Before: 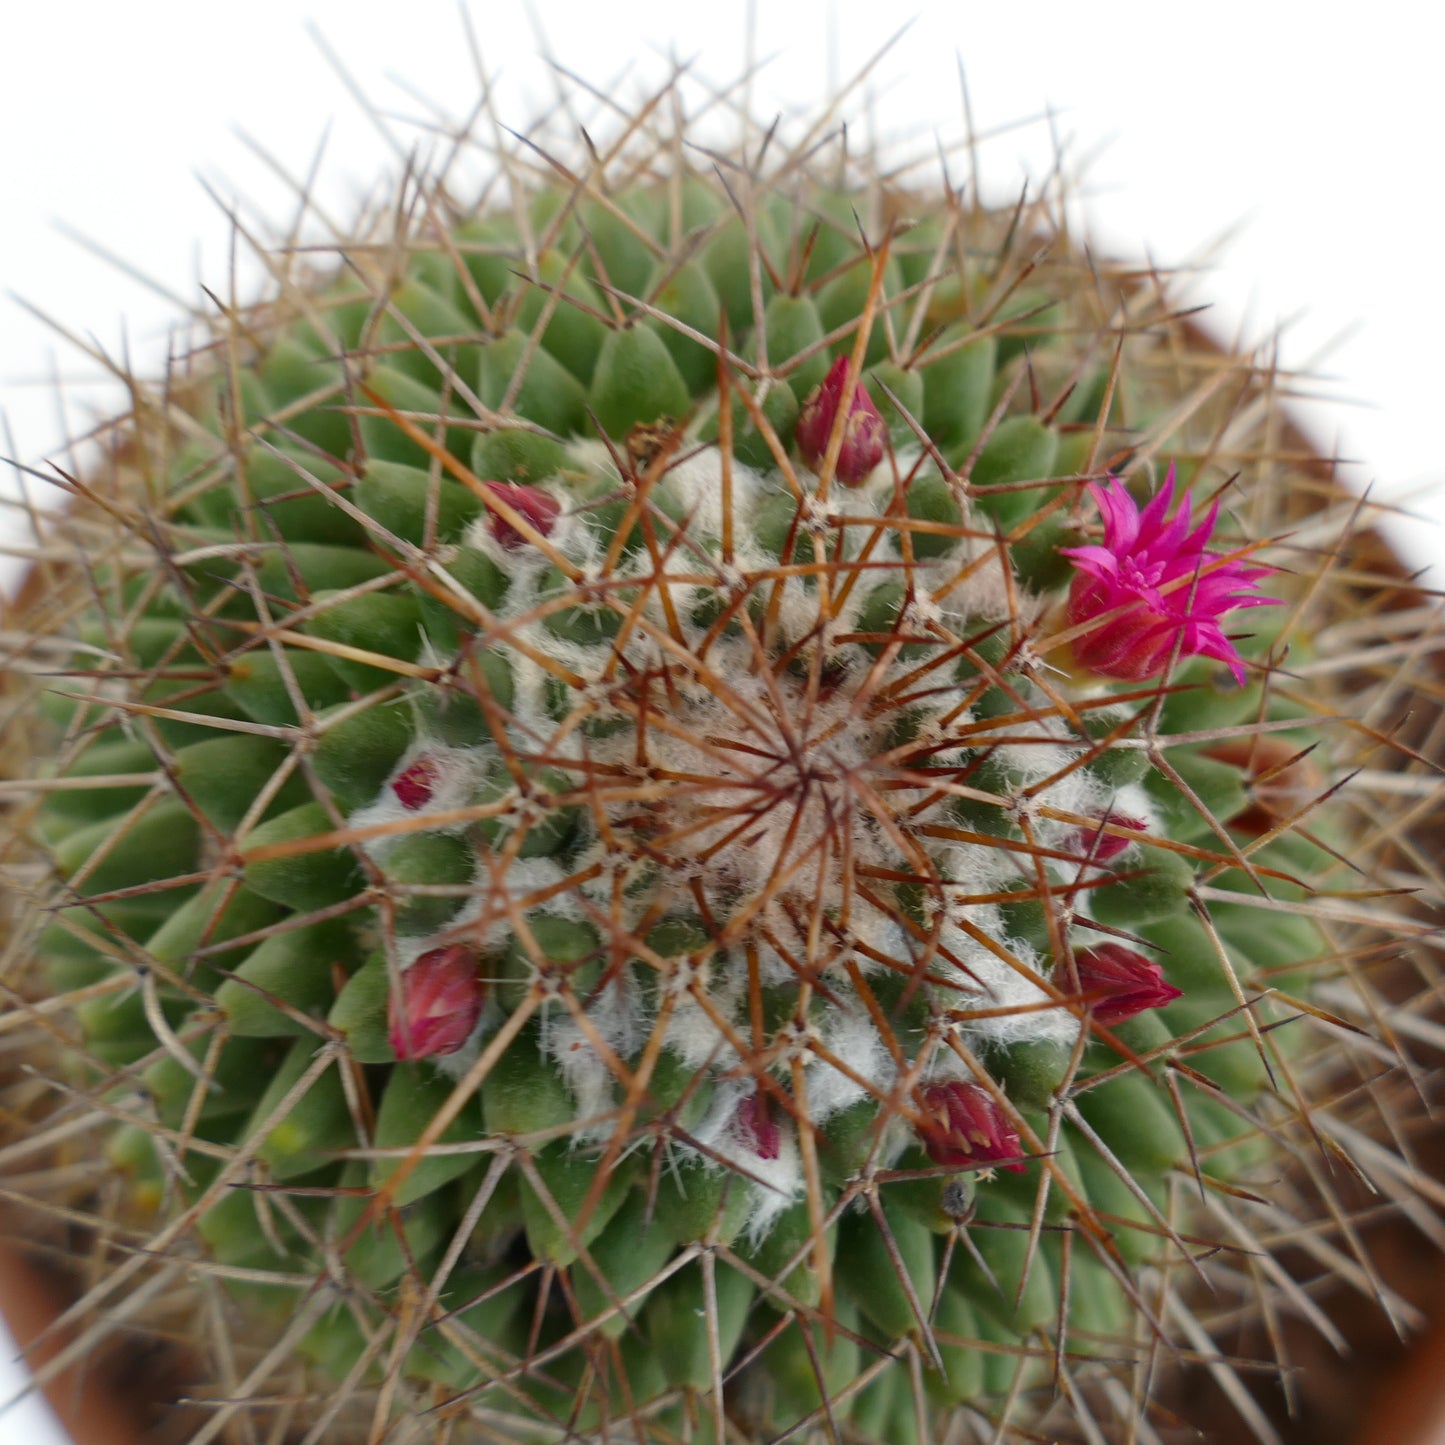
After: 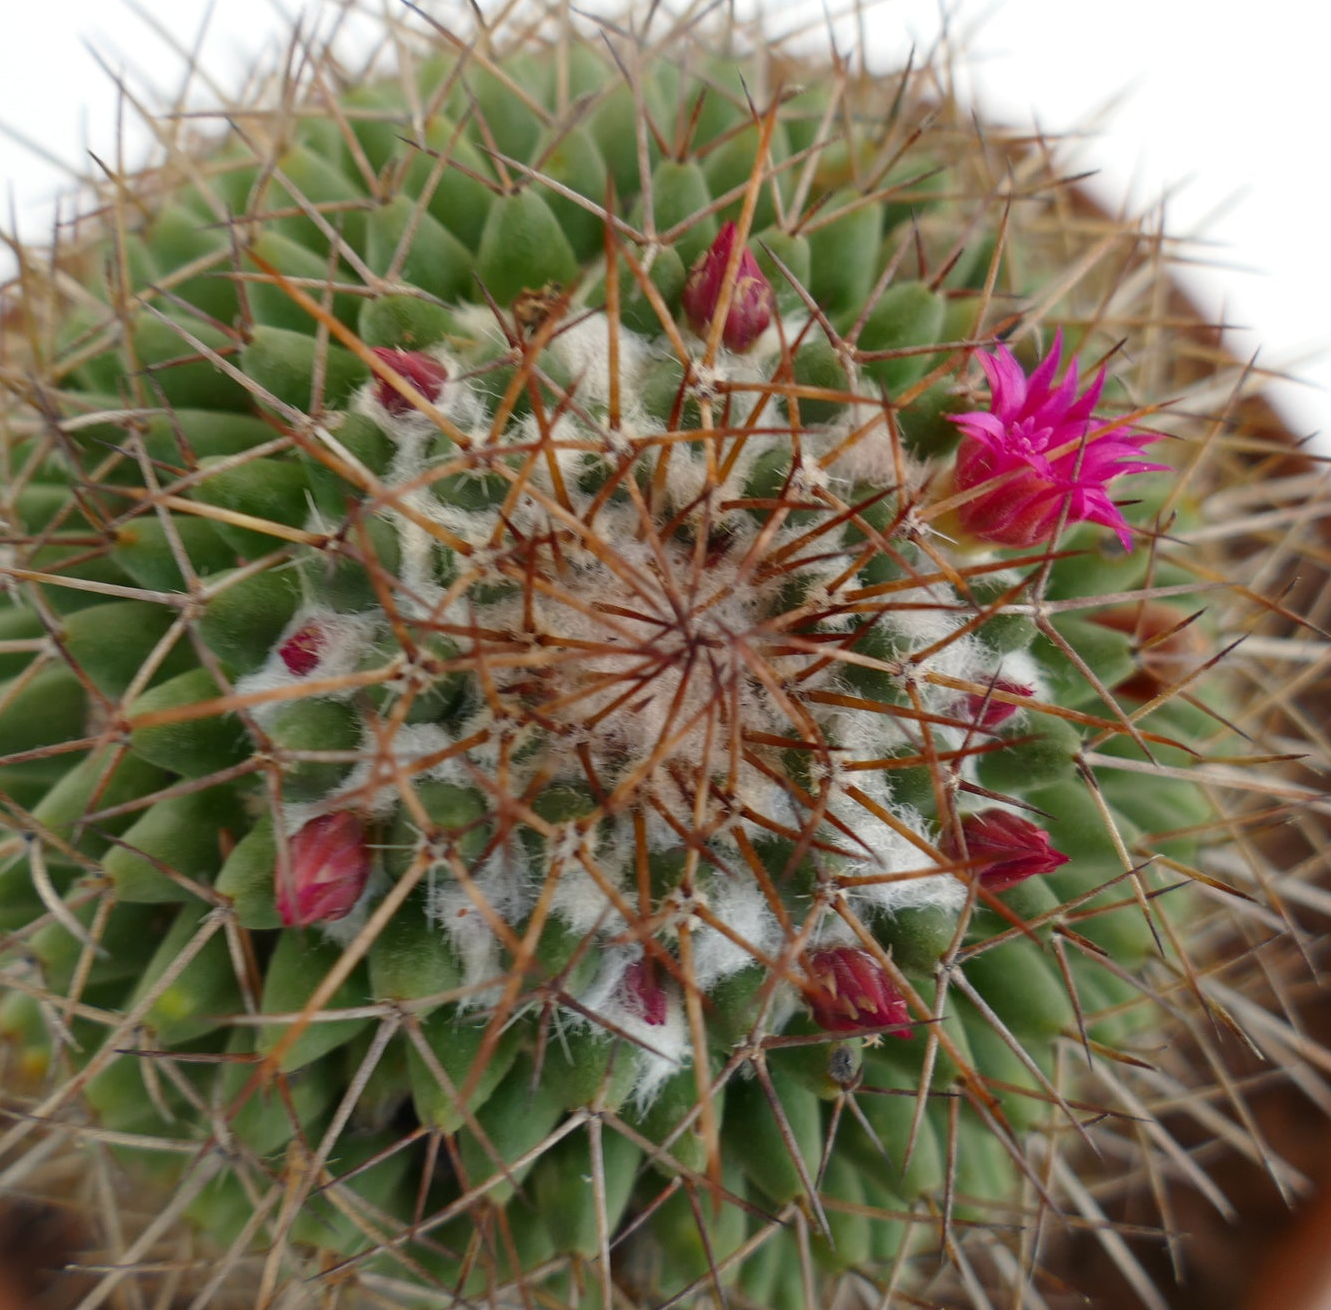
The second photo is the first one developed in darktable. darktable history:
crop and rotate: left 7.887%, top 9.319%
